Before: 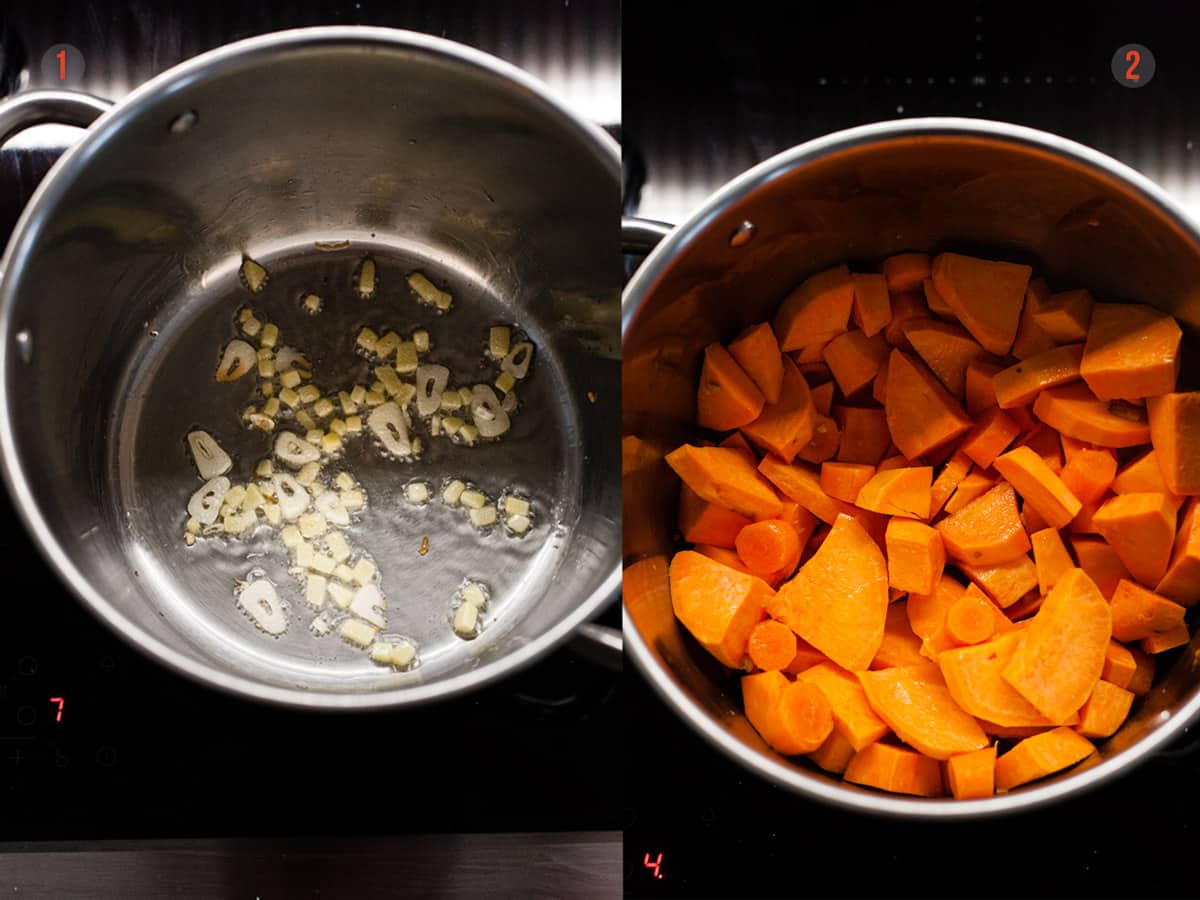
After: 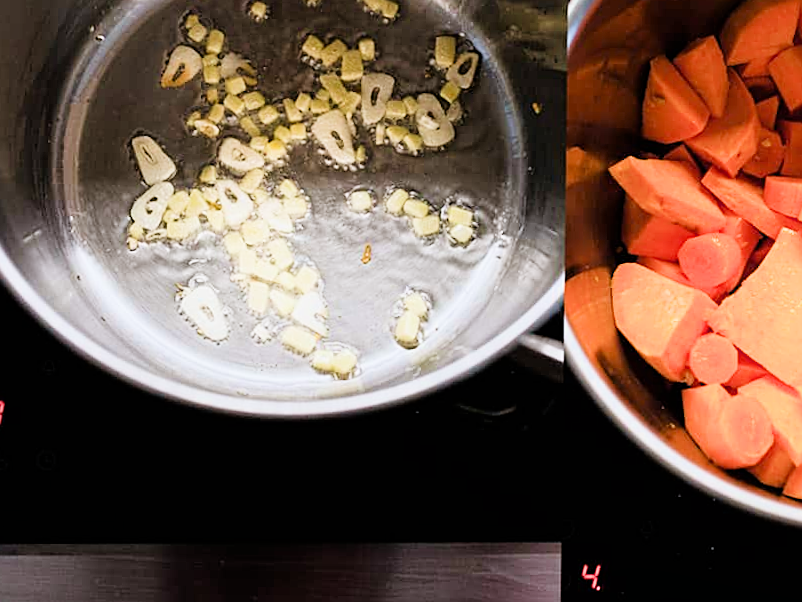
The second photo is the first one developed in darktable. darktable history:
white balance: red 0.974, blue 1.044
shadows and highlights: shadows -24.28, highlights 49.77, soften with gaussian
exposure: black level correction 0, exposure 1.379 EV, compensate exposure bias true, compensate highlight preservation false
filmic rgb: black relative exposure -7.65 EV, white relative exposure 4.56 EV, hardness 3.61
velvia: on, module defaults
crop and rotate: angle -0.82°, left 3.85%, top 31.828%, right 27.992%
sharpen: on, module defaults
